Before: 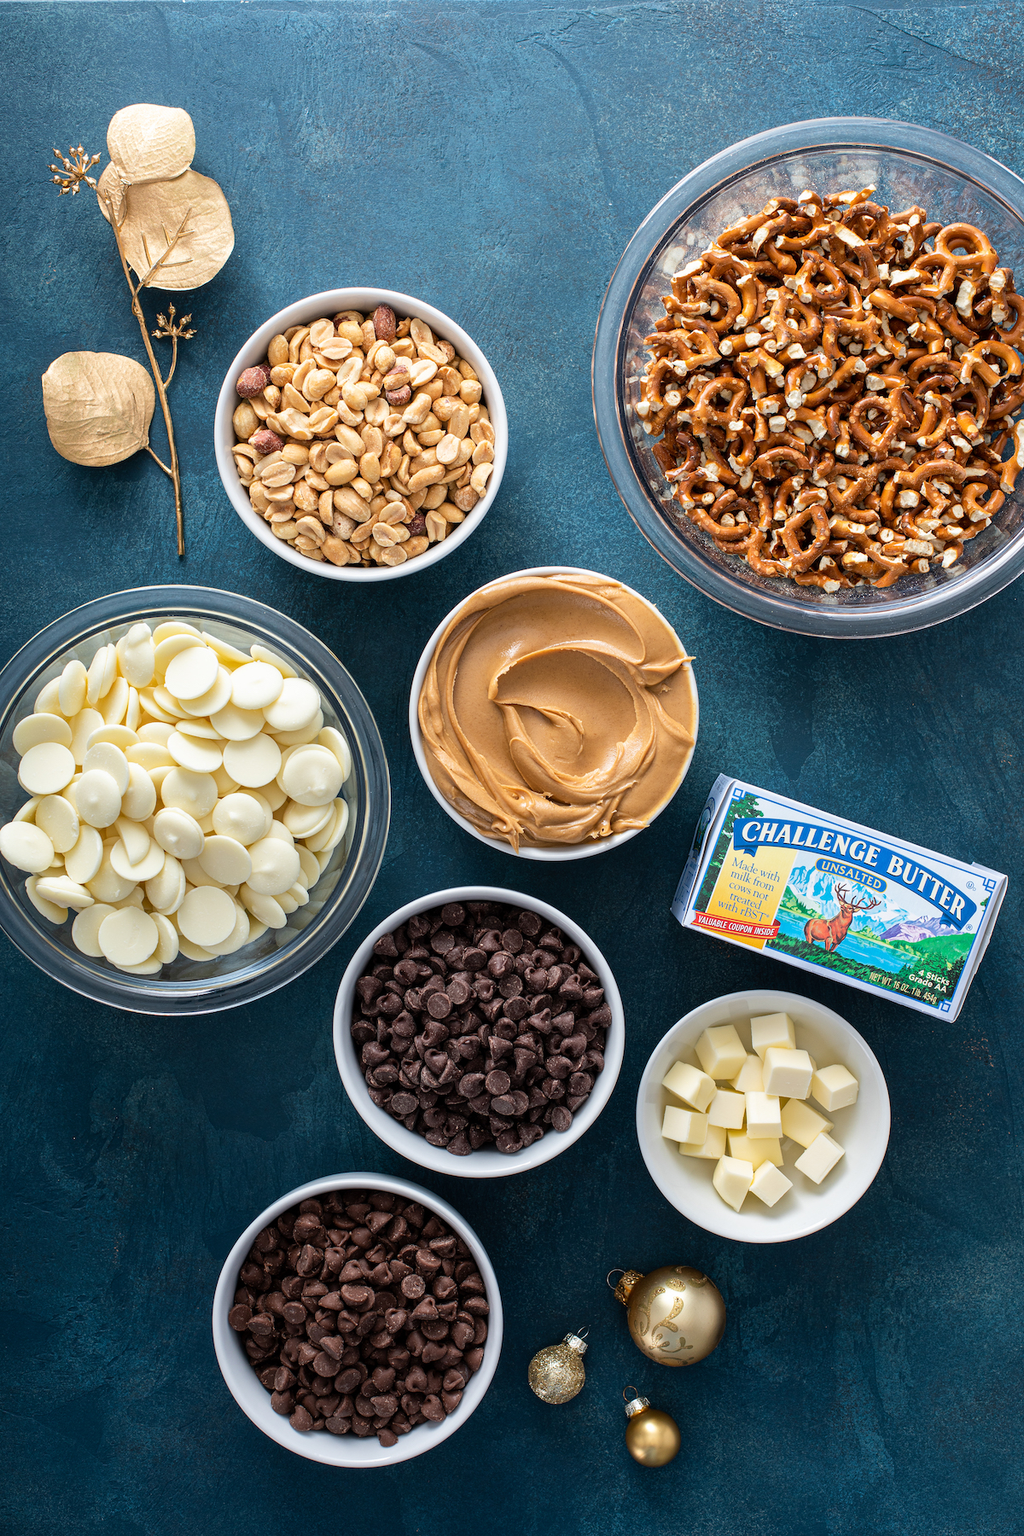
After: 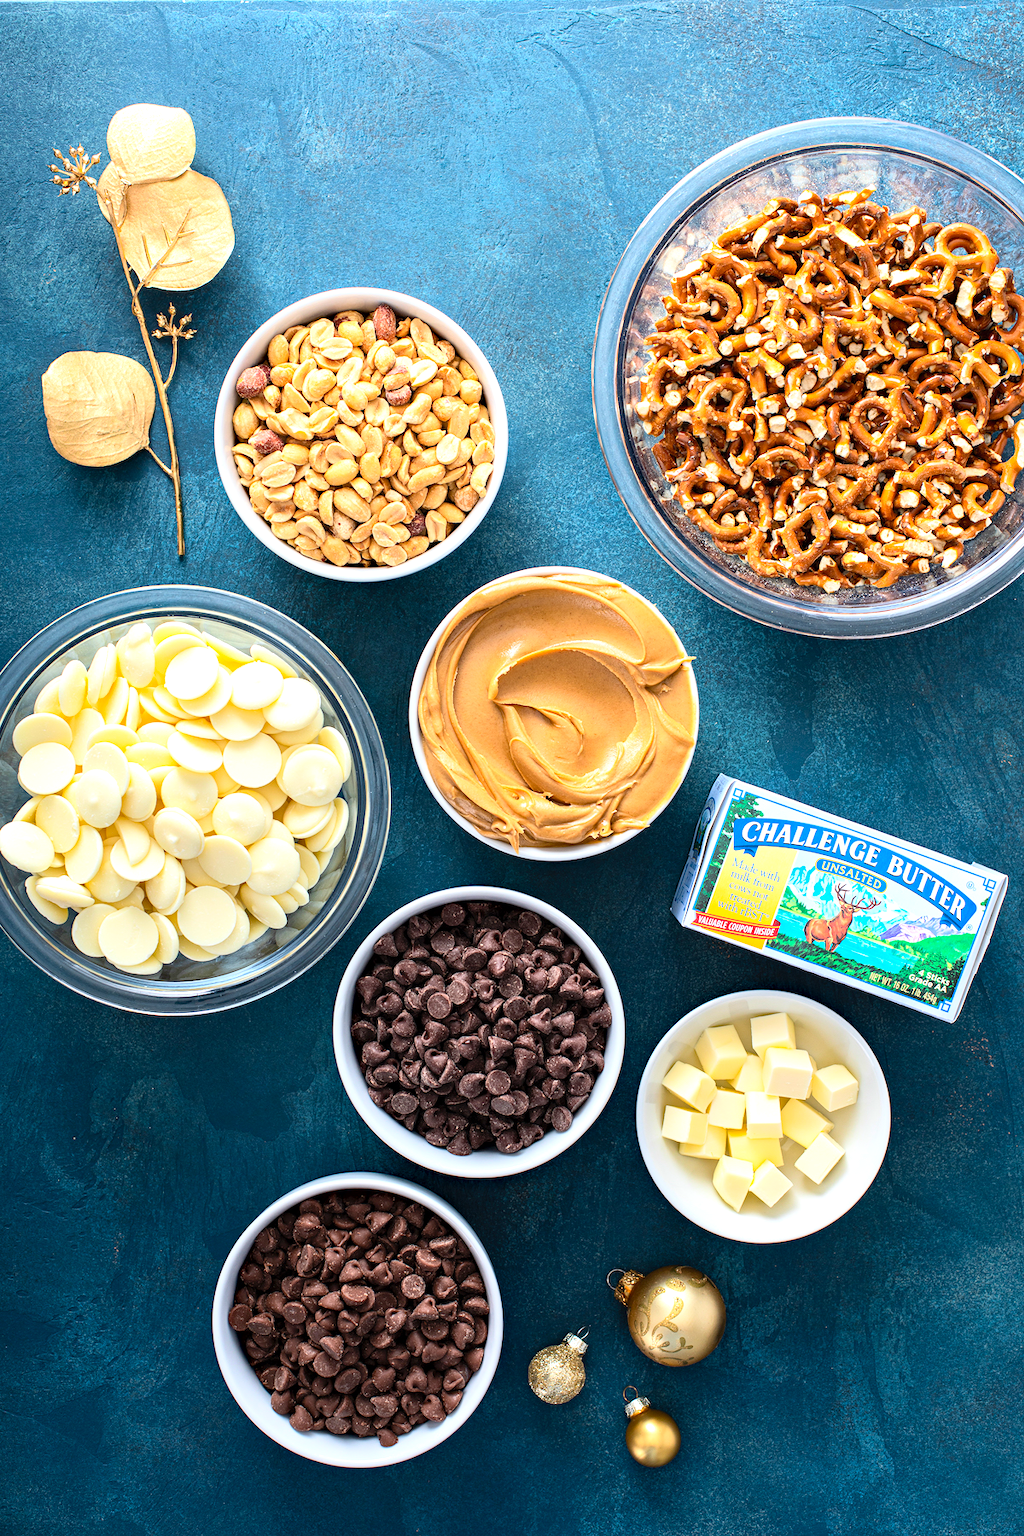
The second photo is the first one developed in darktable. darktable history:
white balance: emerald 1
haze removal: compatibility mode true, adaptive false
contrast brightness saturation: contrast 0.2, brightness 0.16, saturation 0.22
exposure: exposure 0.485 EV, compensate highlight preservation false
